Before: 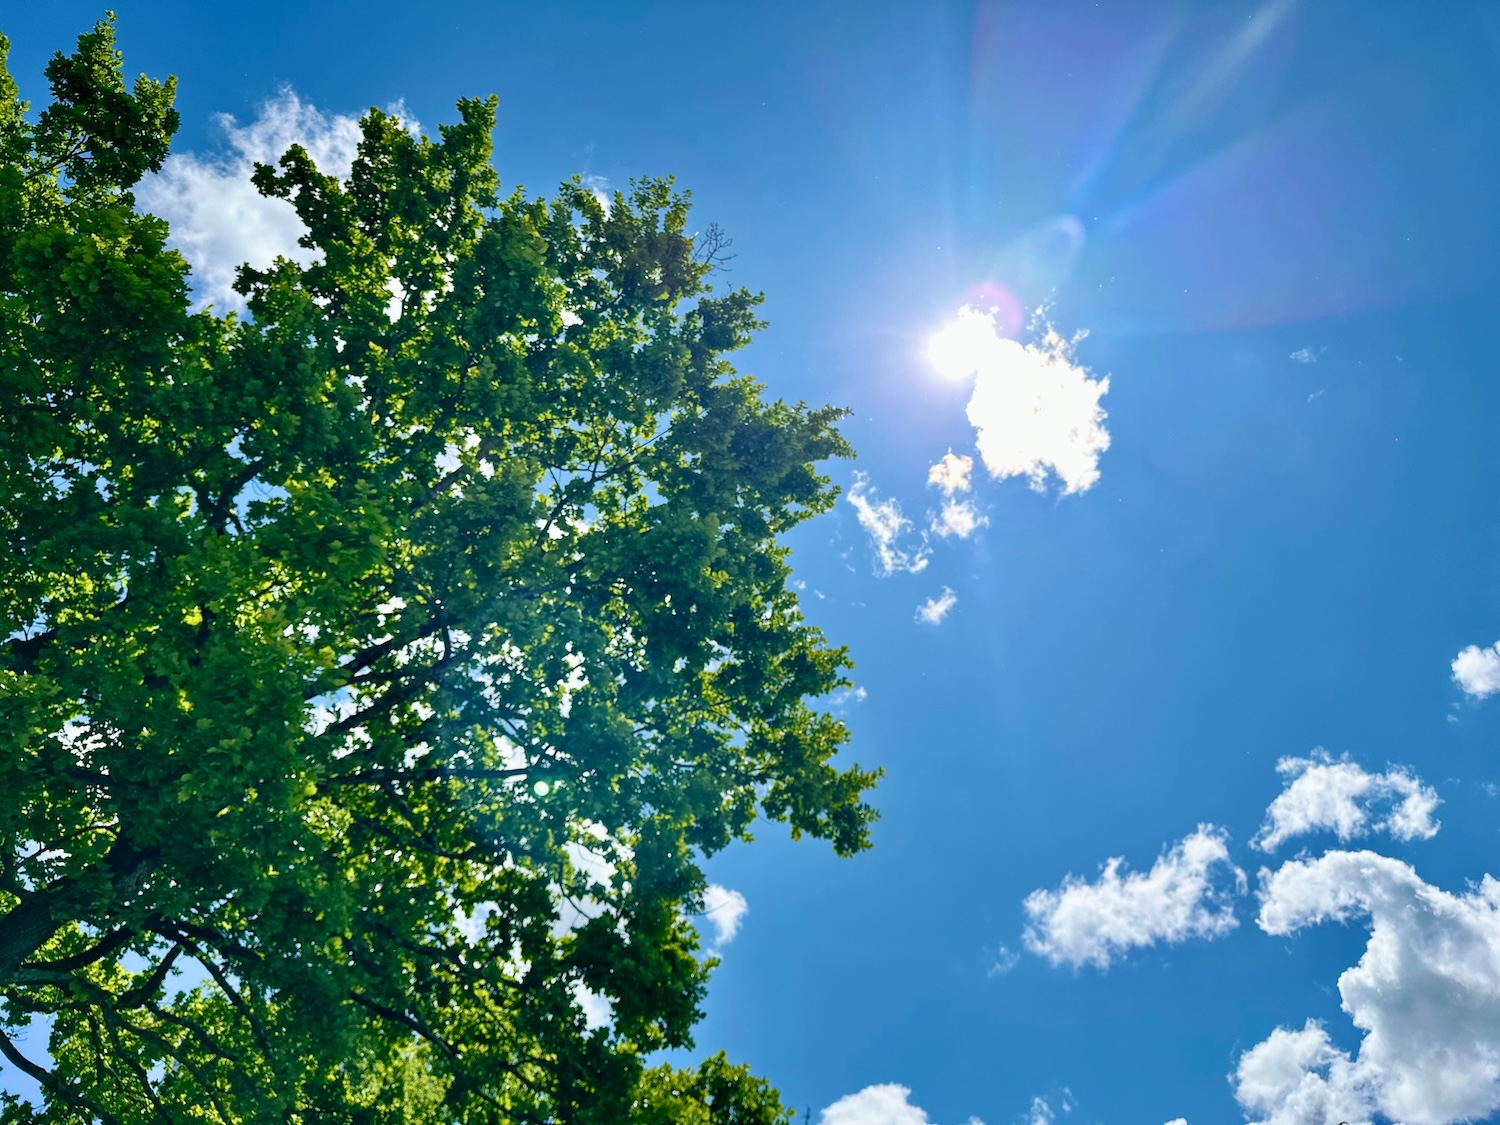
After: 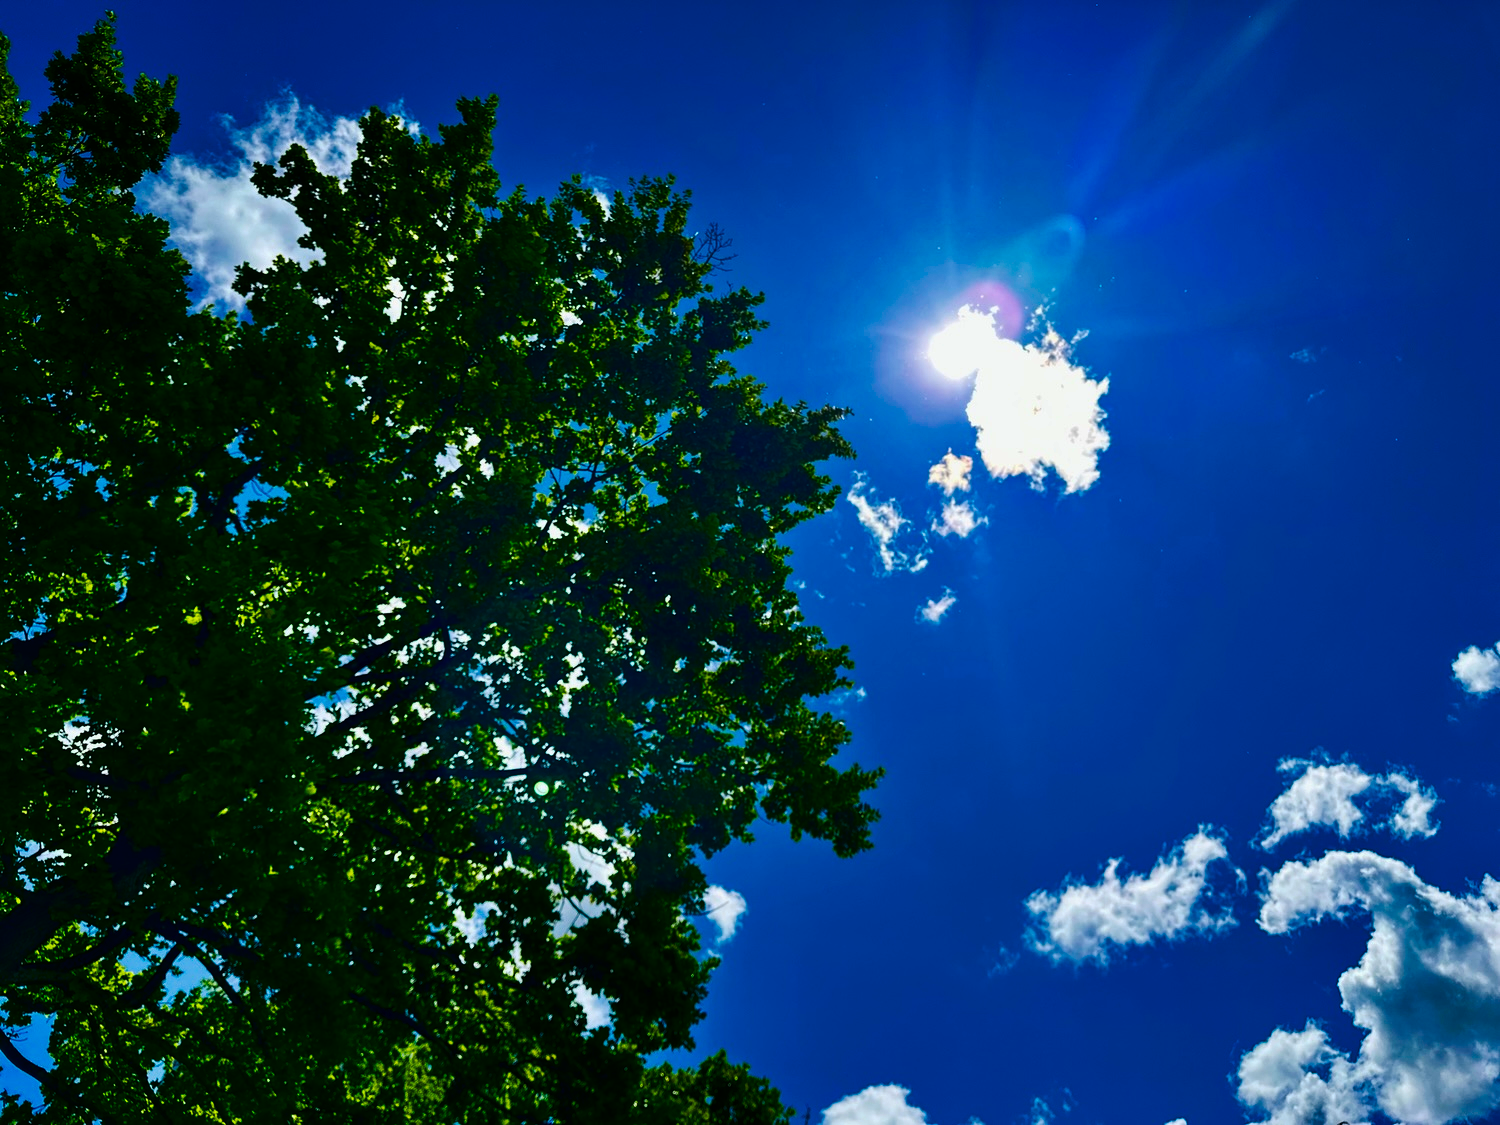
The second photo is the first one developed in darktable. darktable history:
contrast brightness saturation: contrast 0.09, brightness -0.59, saturation 0.17
color balance rgb: perceptual saturation grading › global saturation 40%, global vibrance 15%
tone curve: curves: ch0 [(0, 0) (0.003, 0.006) (0.011, 0.01) (0.025, 0.017) (0.044, 0.029) (0.069, 0.043) (0.1, 0.064) (0.136, 0.091) (0.177, 0.128) (0.224, 0.162) (0.277, 0.206) (0.335, 0.258) (0.399, 0.324) (0.468, 0.404) (0.543, 0.499) (0.623, 0.595) (0.709, 0.693) (0.801, 0.786) (0.898, 0.883) (1, 1)], preserve colors none
